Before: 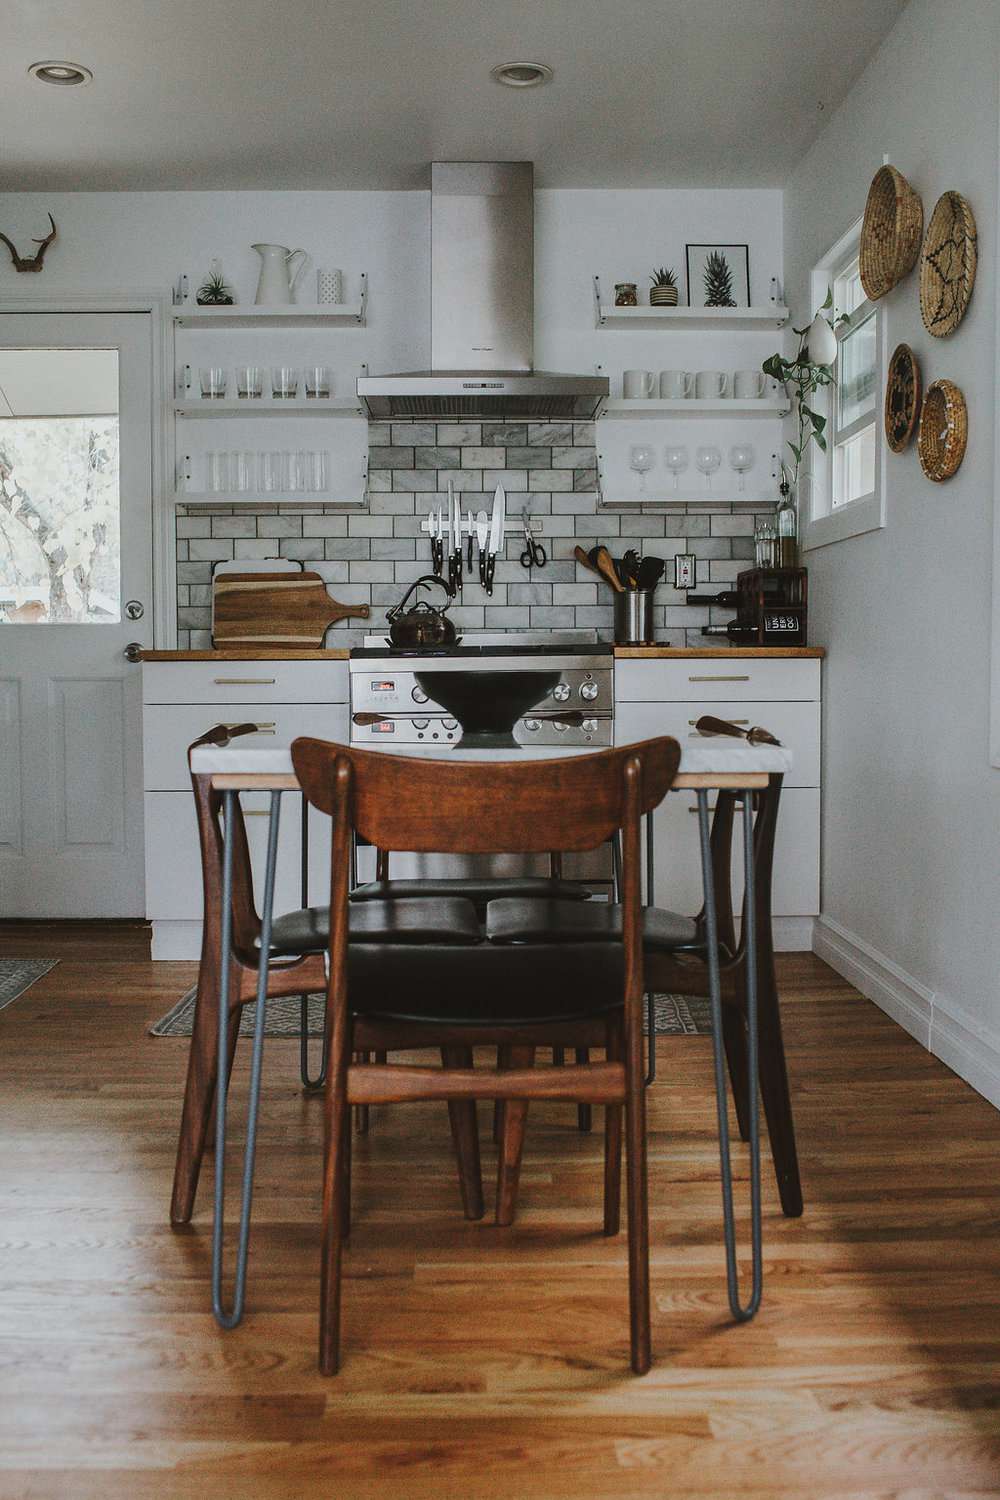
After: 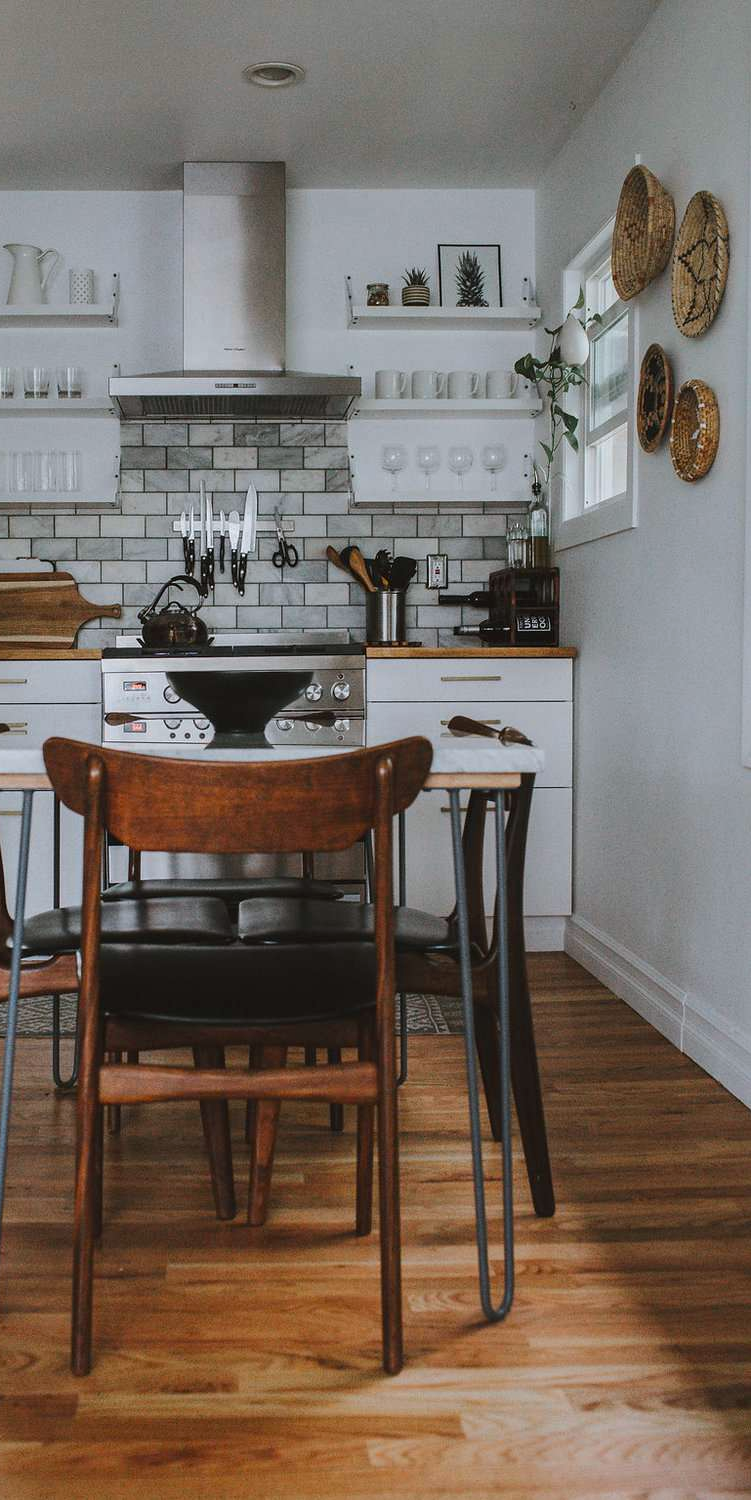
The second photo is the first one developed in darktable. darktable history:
crop and rotate: left 24.882%
color calibration: output R [1.063, -0.012, -0.003, 0], output G [0, 1.022, 0.021, 0], output B [-0.079, 0.047, 1, 0], illuminant as shot in camera, x 0.358, y 0.373, temperature 4628.91 K
levels: mode automatic, levels [0.052, 0.496, 0.908]
